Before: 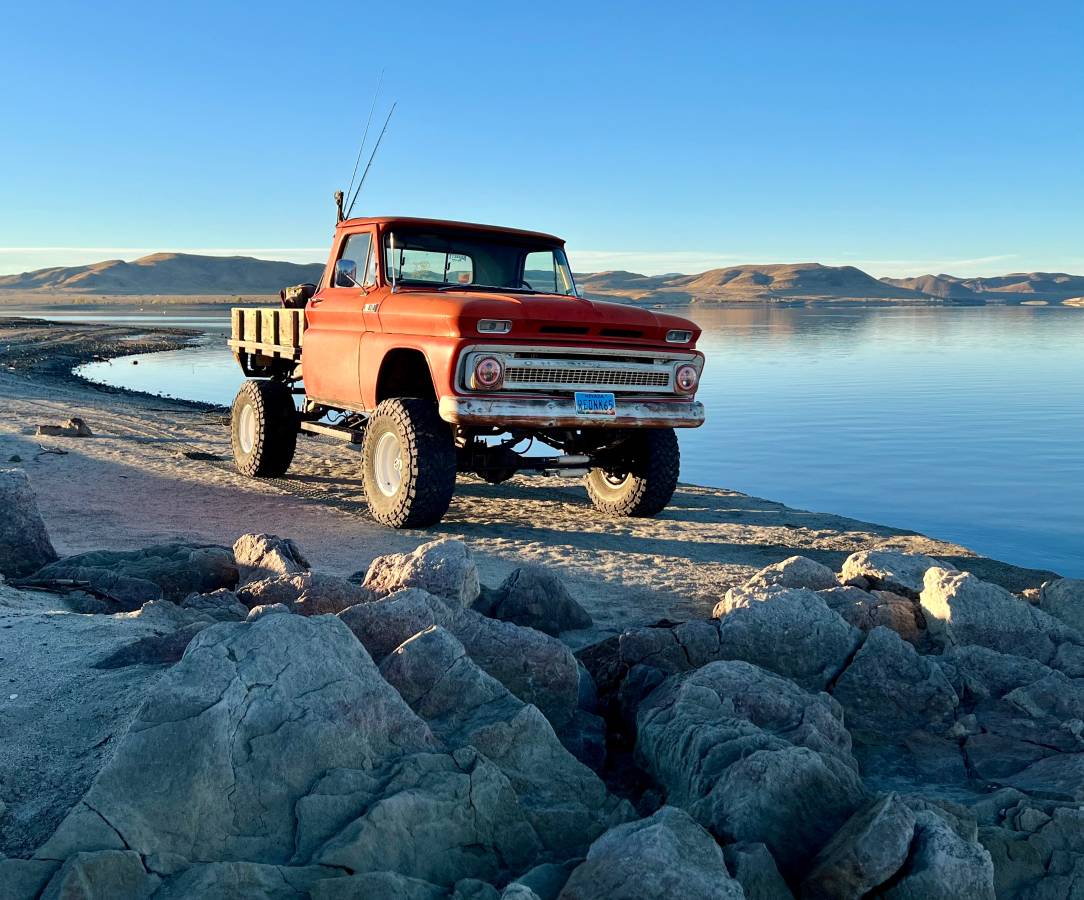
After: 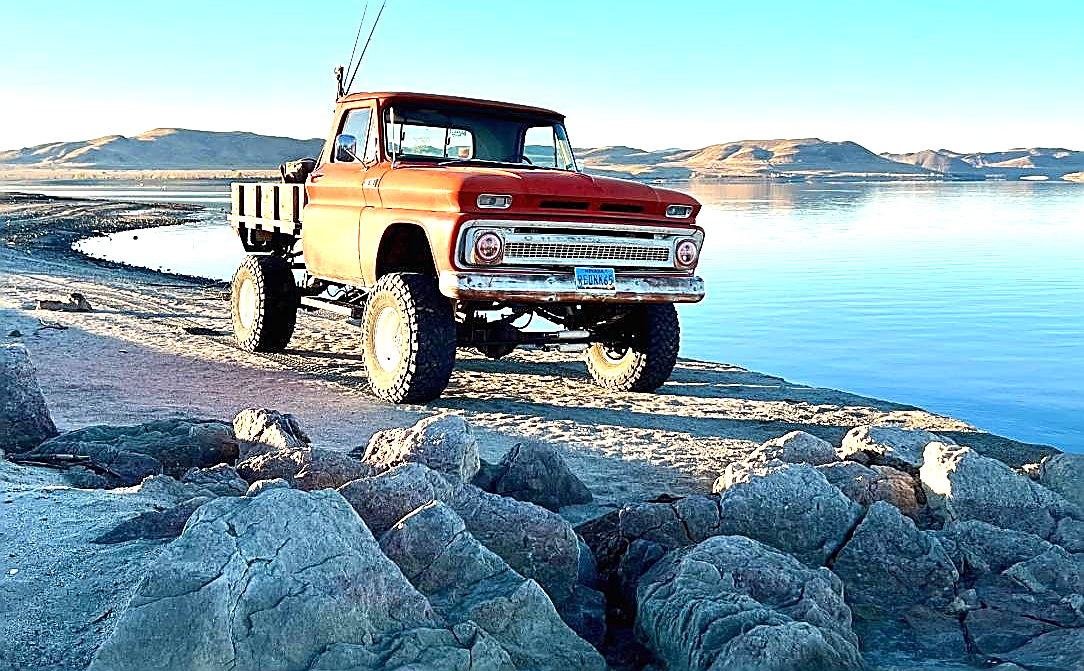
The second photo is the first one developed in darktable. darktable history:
exposure: black level correction 0, exposure 1.103 EV, compensate highlight preservation false
sharpen: radius 1.66, amount 1.308
crop: top 13.932%, bottom 11.502%
